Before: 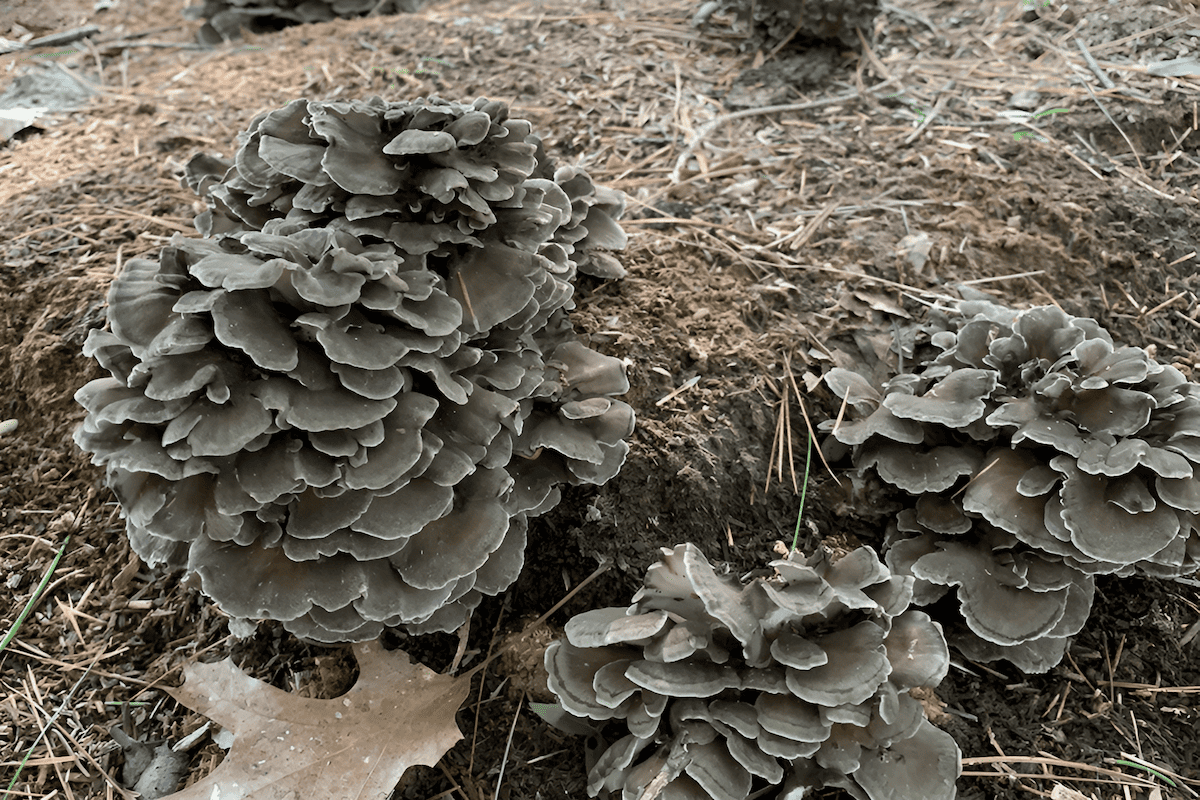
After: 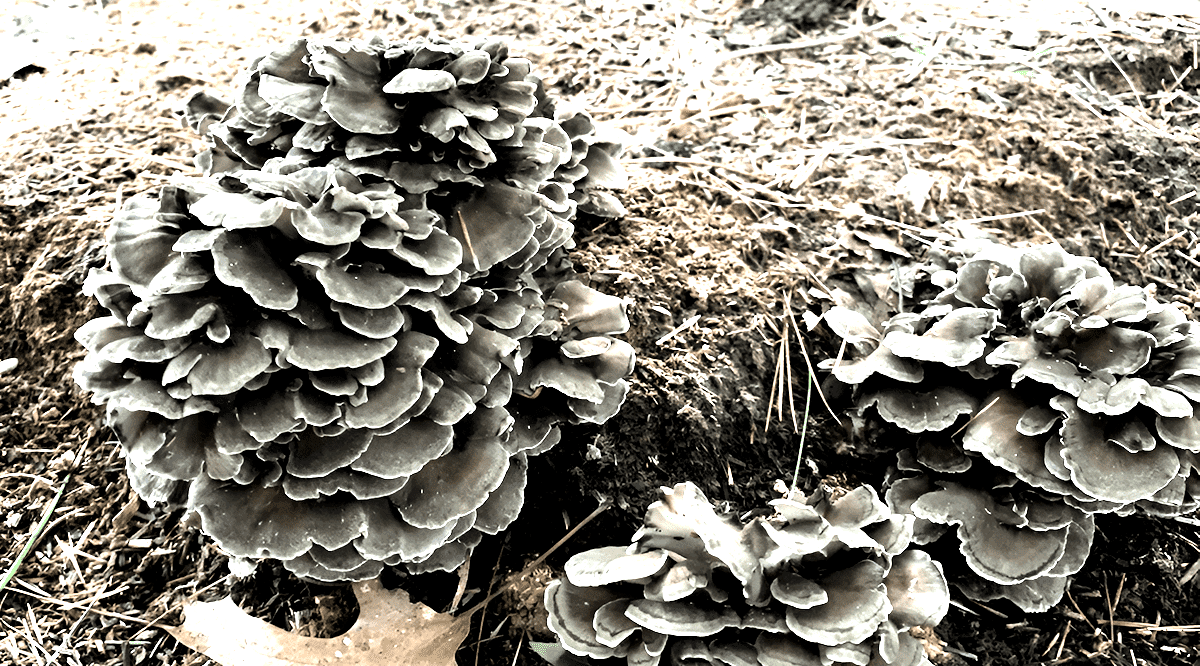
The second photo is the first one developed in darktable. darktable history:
levels: levels [0.044, 0.475, 0.791]
crop: top 7.625%, bottom 8.027%
filmic rgb: black relative exposure -5 EV, white relative exposure 3.2 EV, hardness 3.42, contrast 1.2, highlights saturation mix -30%
exposure: exposure 0.921 EV, compensate highlight preservation false
